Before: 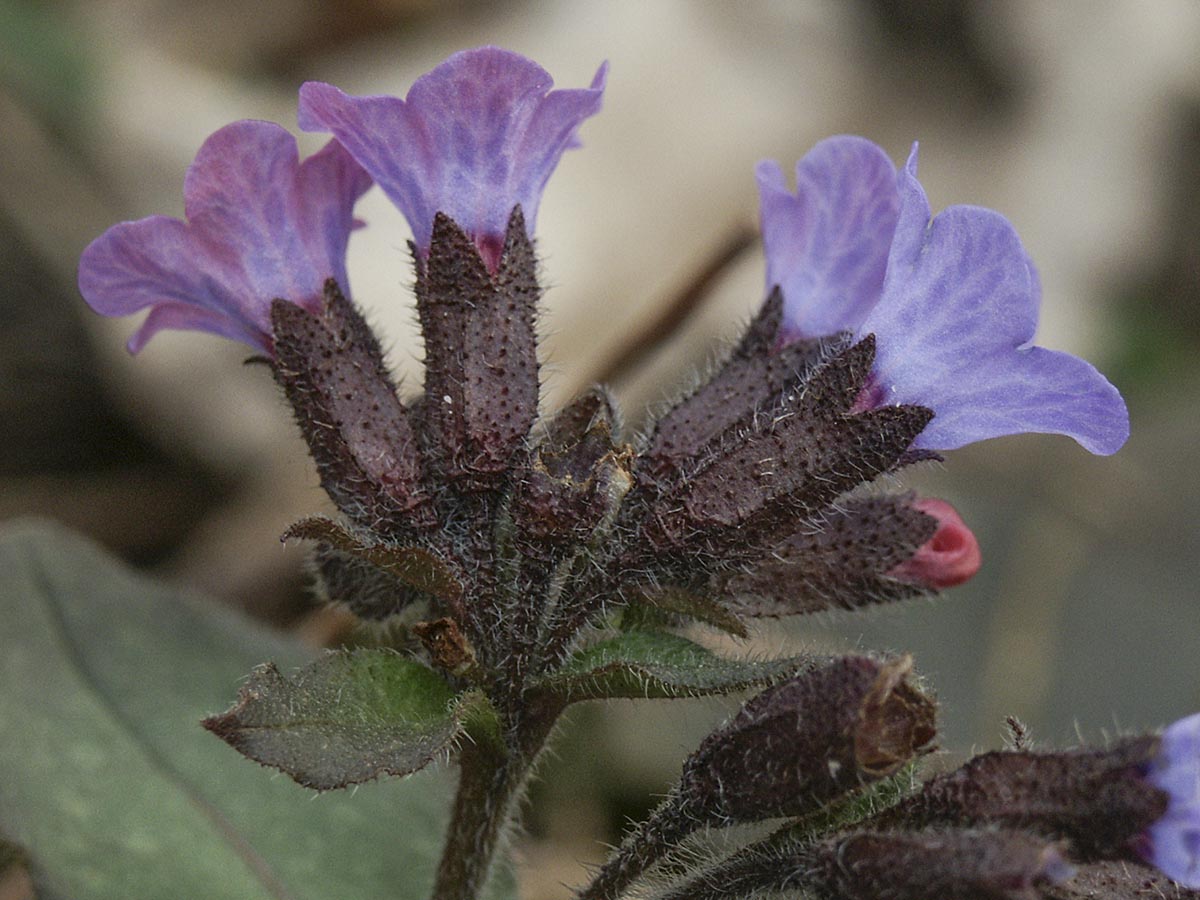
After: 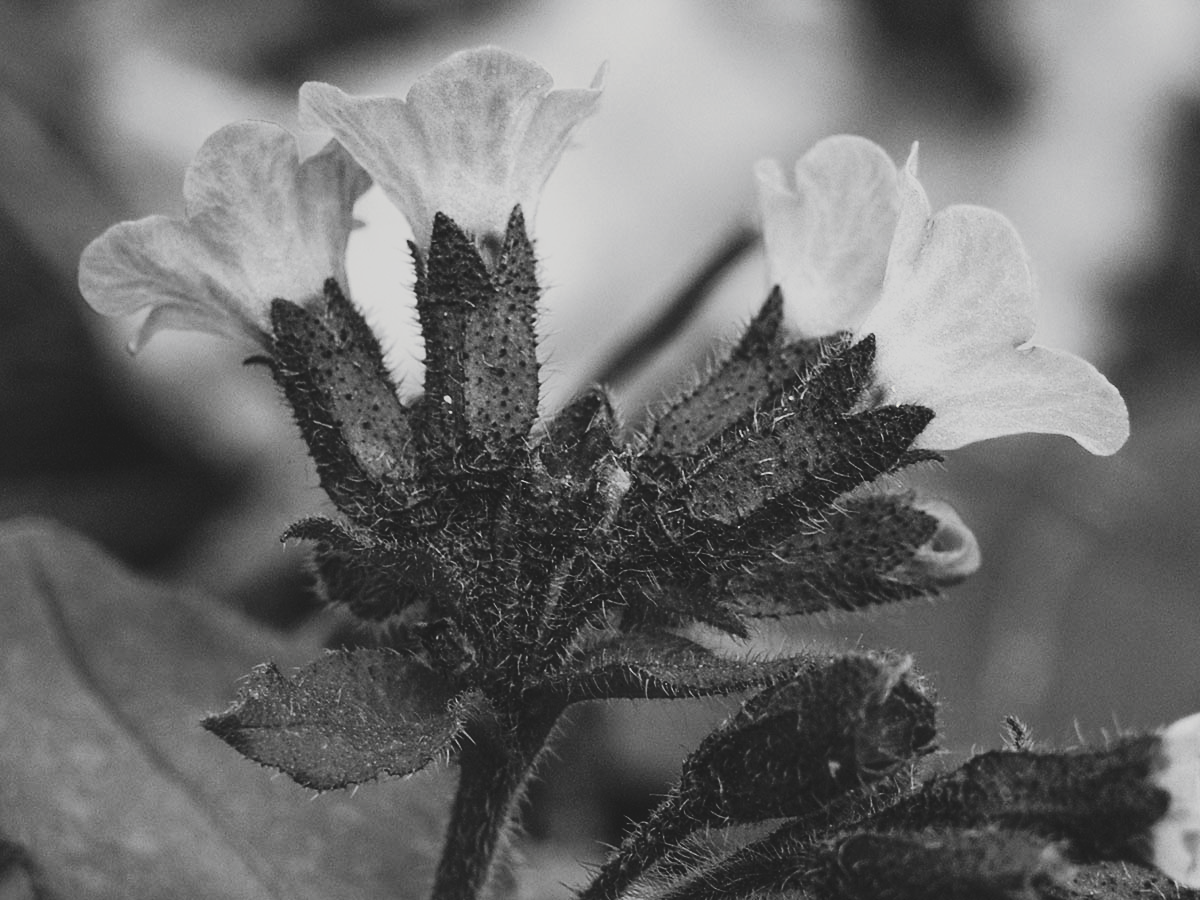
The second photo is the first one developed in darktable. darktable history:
tone curve: curves: ch0 [(0, 0) (0.003, 0.108) (0.011, 0.113) (0.025, 0.113) (0.044, 0.121) (0.069, 0.132) (0.1, 0.145) (0.136, 0.158) (0.177, 0.182) (0.224, 0.215) (0.277, 0.27) (0.335, 0.341) (0.399, 0.424) (0.468, 0.528) (0.543, 0.622) (0.623, 0.721) (0.709, 0.79) (0.801, 0.846) (0.898, 0.871) (1, 1)], preserve colors none
color look up table: target L [87.41, 93.05, 87.41, 78.07, 71.47, 63.98, 54.5, 59.92, 65.11, 57.87, 47.64, 32.32, 42.1, 20.79, 202.95, 100, 78.07, 81.69, 80.24, 67.74, 68.12, 66.62, 58.38, 53.98, 61.19, 28.85, 22.16, 0.548, 88.82, 87.41, 91.64, 85.98, 72.58, 76.61, 71.1, 85.98, 63.98, 67, 48.04, 31.46, 42.37, 10.27, 91.64, 100, 83.12, 78.07, 72.21, 52.8, 27.09], target a [-0.101, -0.099, -0.101, -0.002, -0.001, -0.001, 0.001, 0.001, 0 ×4, 0.001, 0, 0, -0.829, -0.002, -0.102, -0.103, 0, 0, 0, 0.001, 0.001, 0.001, 0, 0, 0, -0.1, -0.101, -0.292, -0.101, 0, -0.002, 0, -0.101, -0.001, 0, 0, 0, 0.001, -0.001, -0.292, -0.829, -0.102, -0.002, -0.002, 0, 0], target b [1.246, 1.229, 1.246, 0.023, 0.002, 0.003, -0.004, -0.004, 0.002, 0.002, 0.001, -0.003, -0.004, 0.007, -0.002, 10.8, 0.023, 1.265, 1.27, 0.002, 0.002, 0.002, -0.004, -0.002, -0.004, -0.003, 0, 0, 1.242, 1.246, 3.665, 1.251, 0.002, 0.023, 0.002, 1.251, 0.003, 0.002, 0.001, 0, -0.004, 0.008, 3.665, 10.8, 1.26, 0.023, 0.022, 0.002, -0.003], num patches 49
